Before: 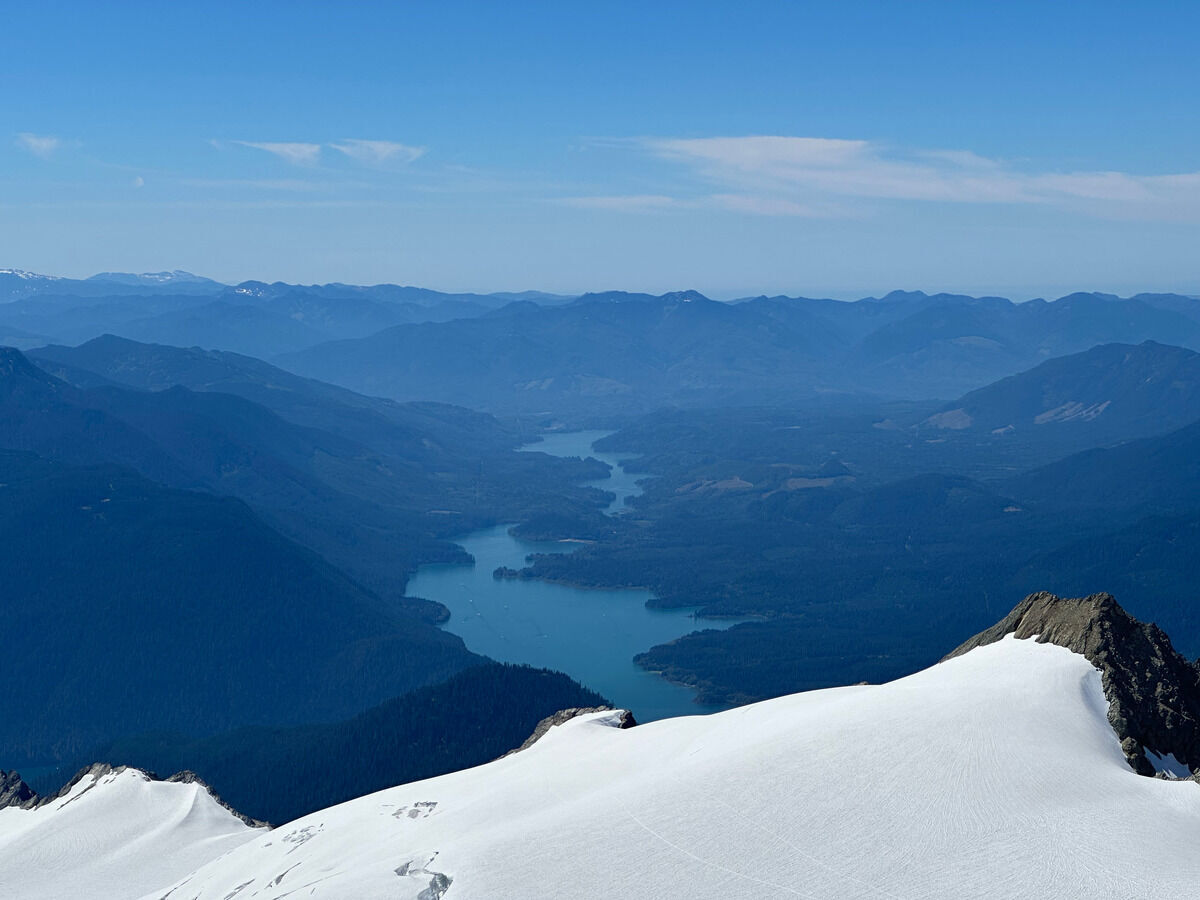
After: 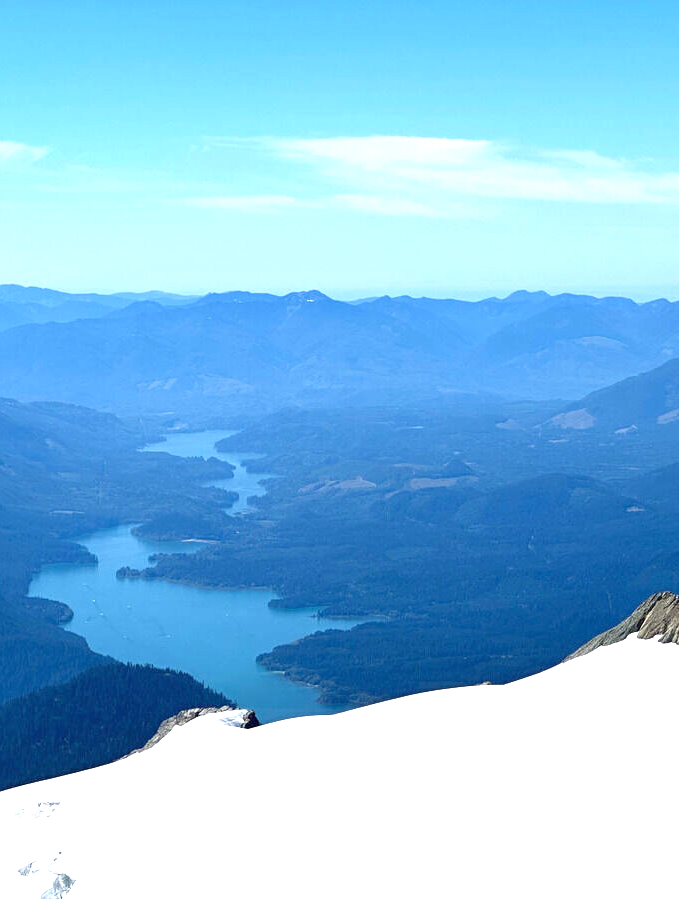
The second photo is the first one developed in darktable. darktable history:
crop: left 31.458%, top 0%, right 11.876%
exposure: black level correction 0, exposure 1.3 EV, compensate exposure bias true, compensate highlight preservation false
